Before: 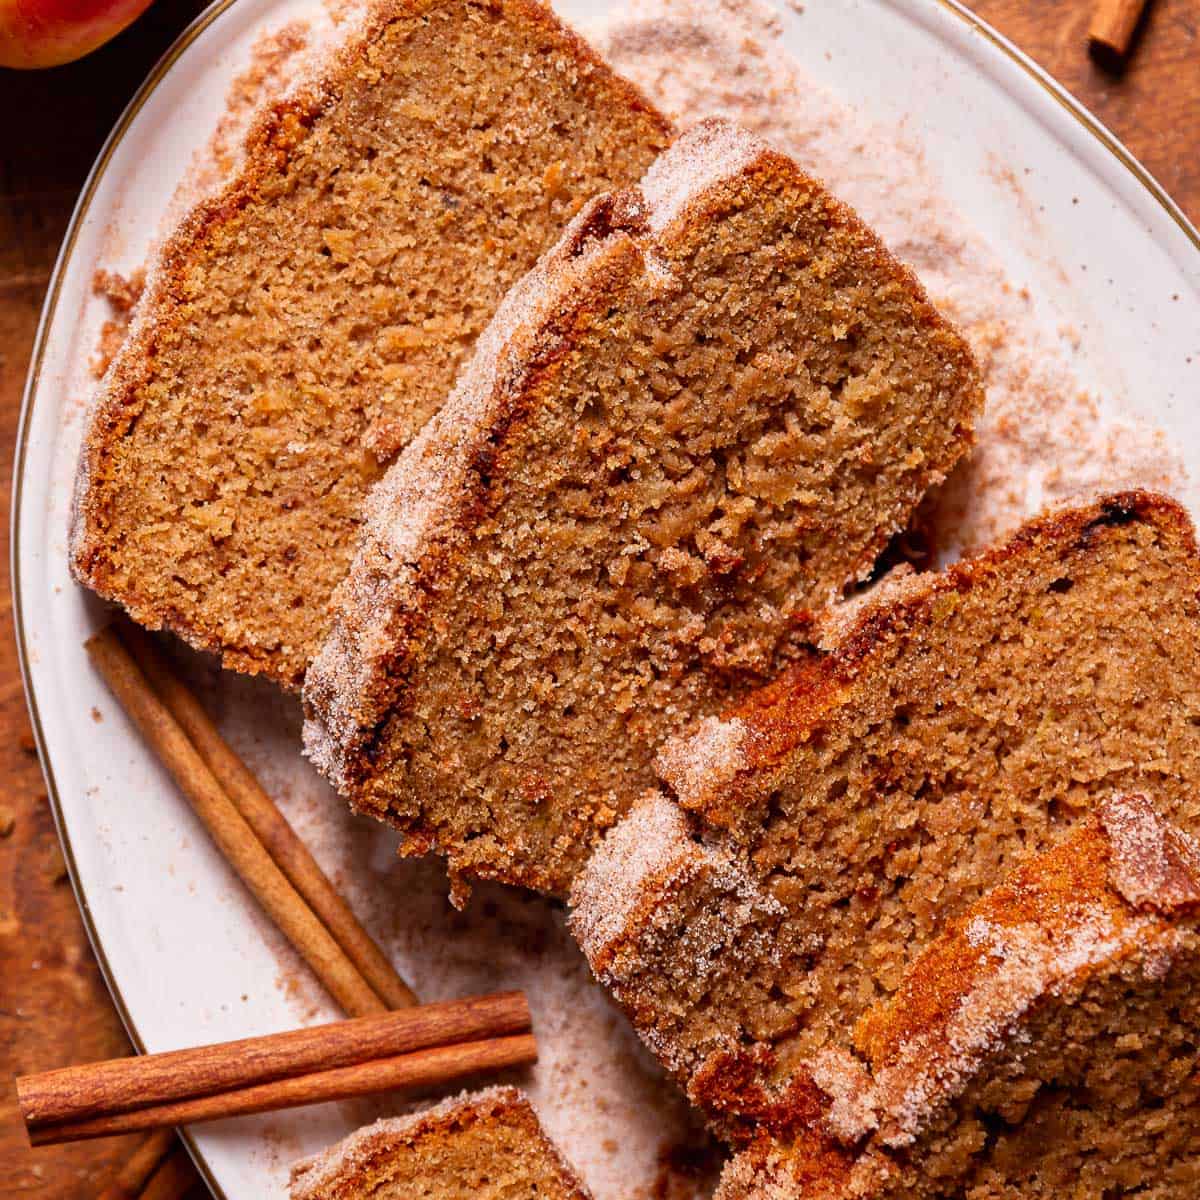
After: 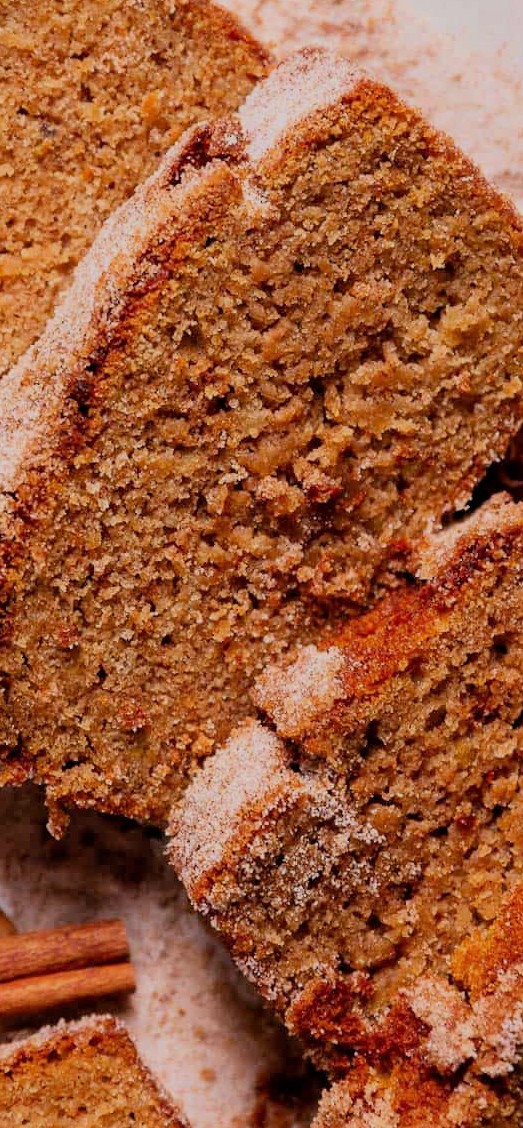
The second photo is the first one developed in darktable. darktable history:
crop: left 33.562%, top 5.952%, right 22.853%
color correction: highlights b* -0.046
filmic rgb: black relative exposure -7.65 EV, white relative exposure 4.56 EV, hardness 3.61, color science v6 (2022)
